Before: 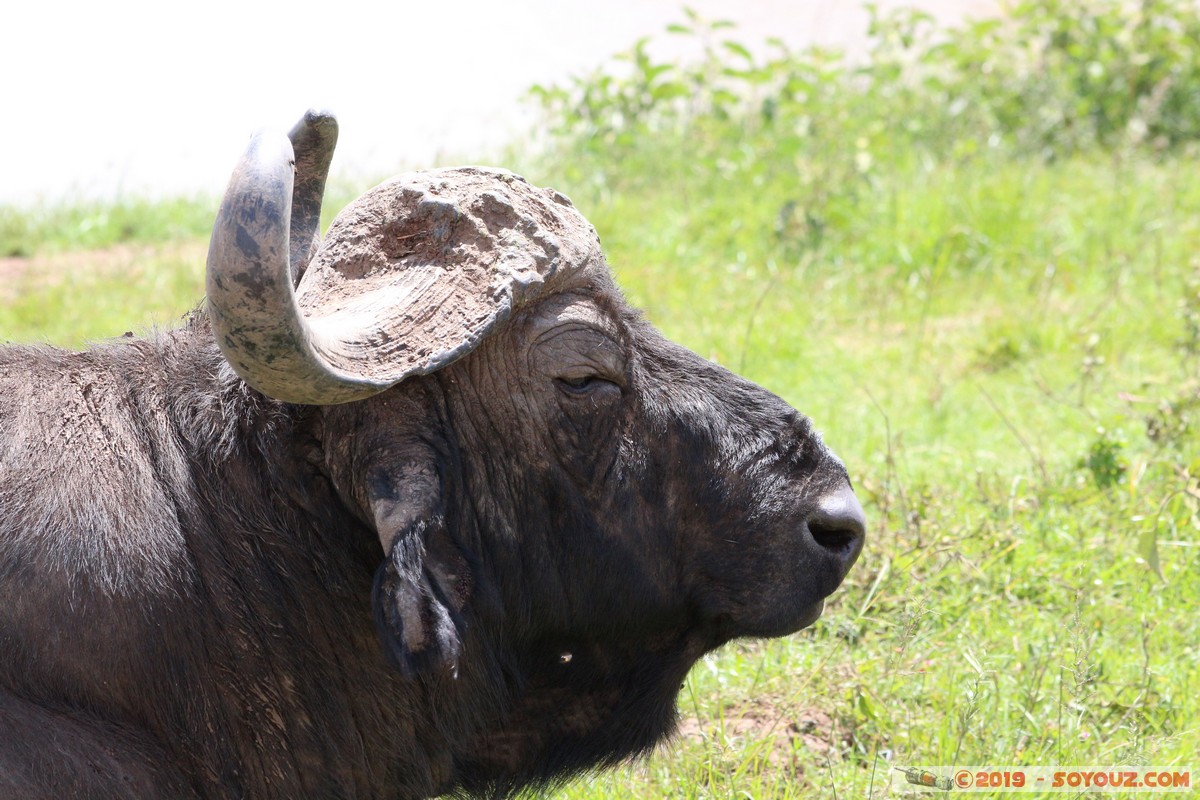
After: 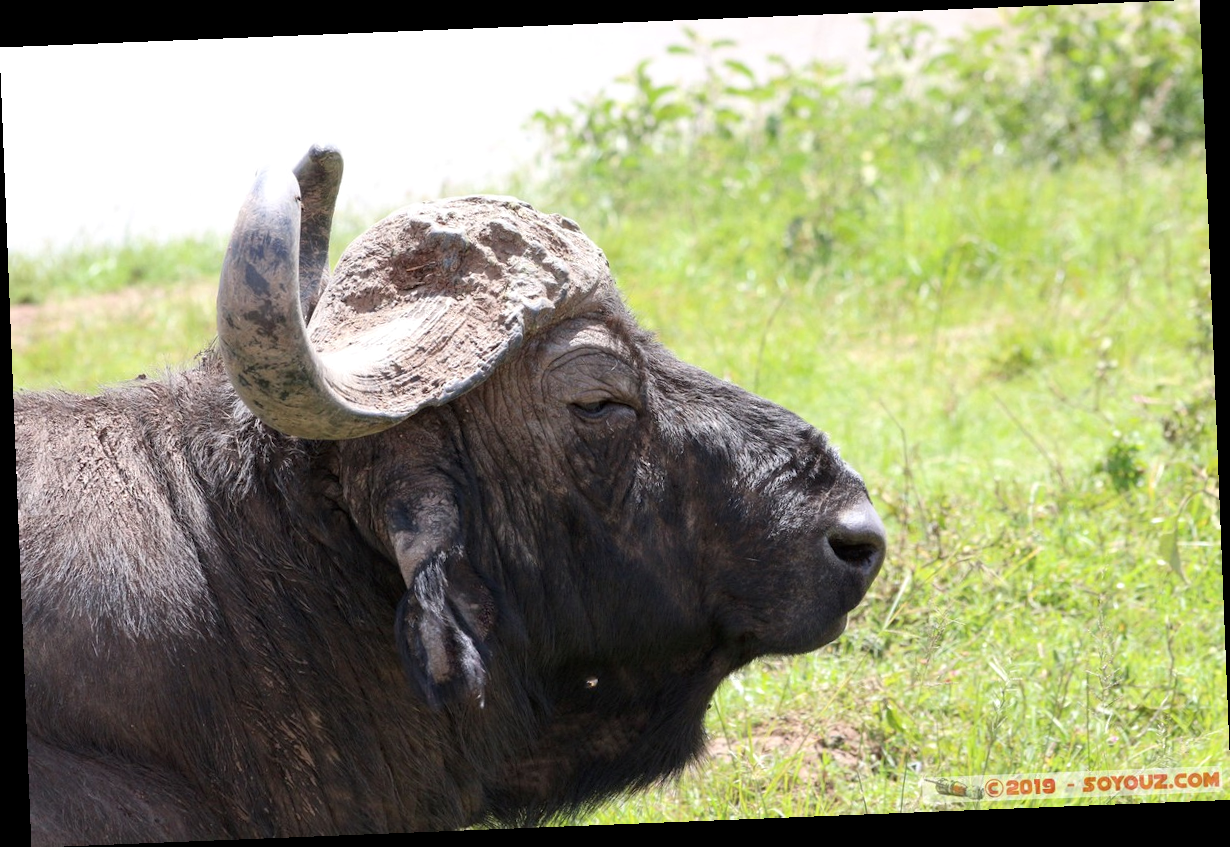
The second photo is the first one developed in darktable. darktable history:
rotate and perspective: rotation -2.29°, automatic cropping off
local contrast: highlights 100%, shadows 100%, detail 120%, midtone range 0.2
